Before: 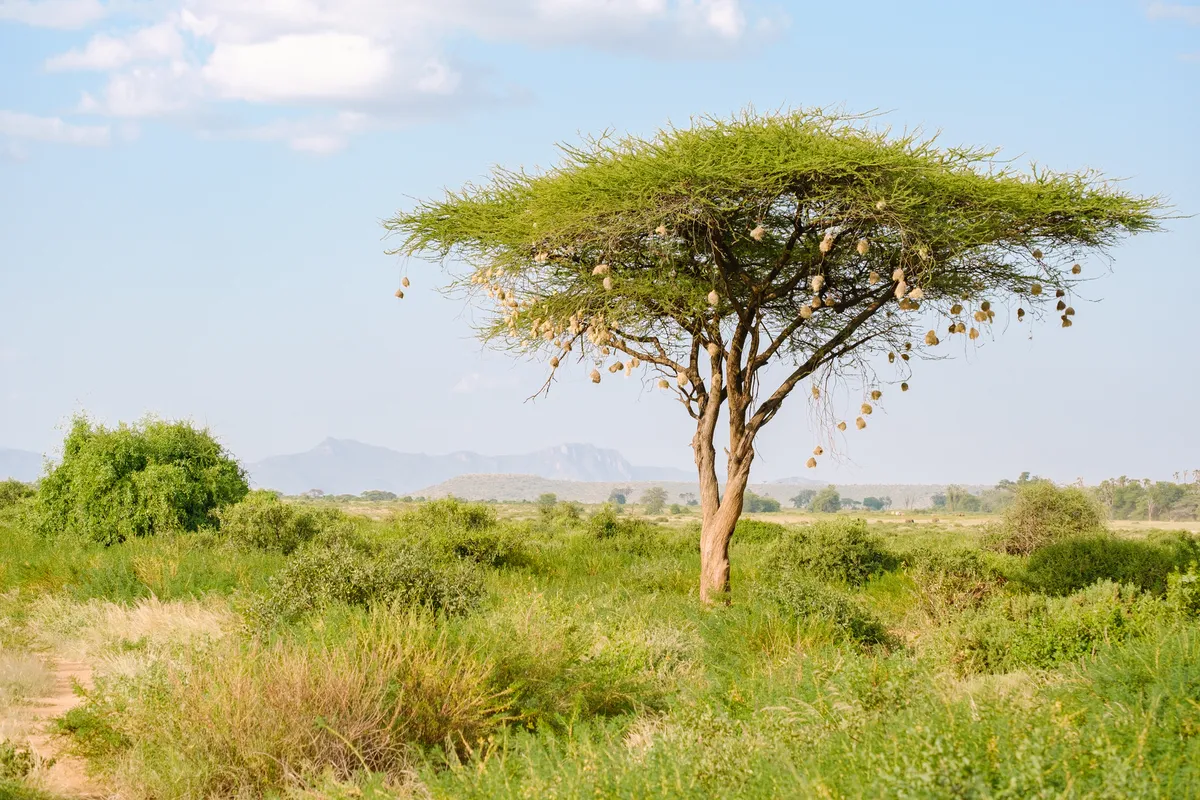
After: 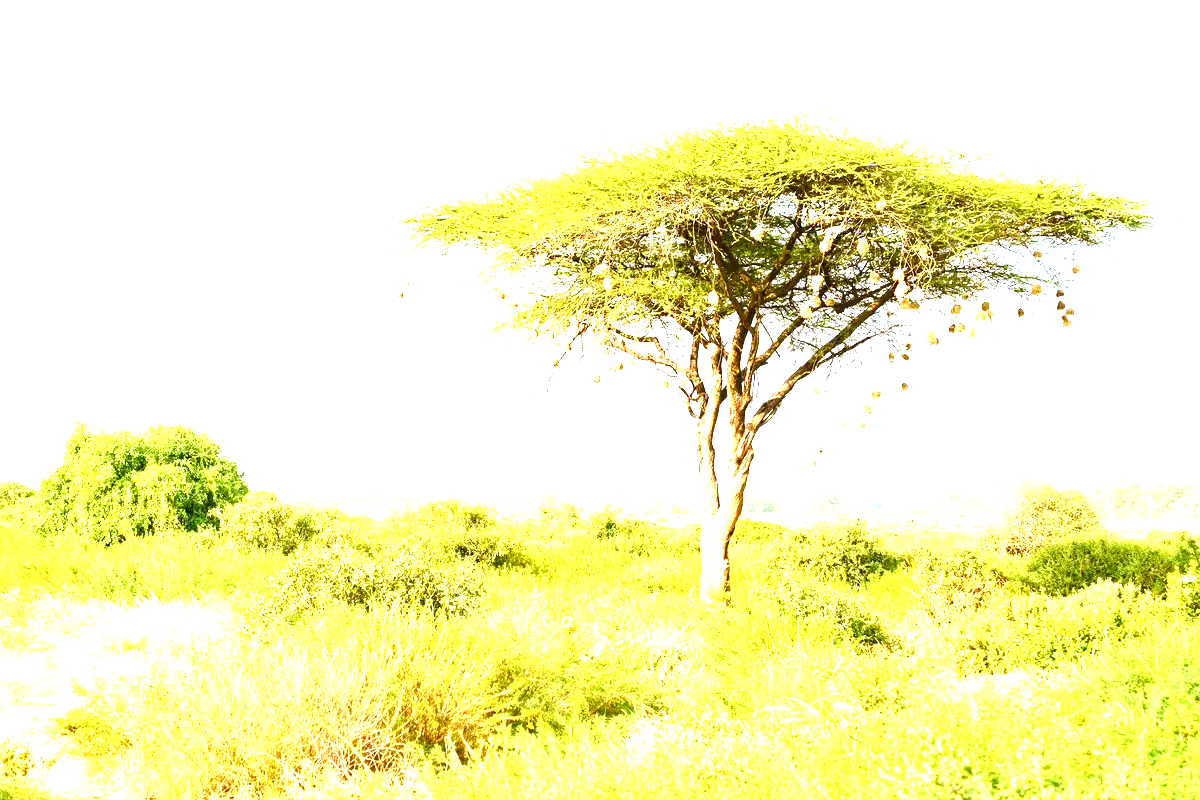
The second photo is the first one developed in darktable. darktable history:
exposure: exposure 2.273 EV, compensate exposure bias true, compensate highlight preservation false
color balance rgb: power › hue 325.69°, perceptual saturation grading › global saturation 20%, perceptual saturation grading › highlights -25.126%, perceptual saturation grading › shadows 25.827%, global vibrance 15.933%, saturation formula JzAzBz (2021)
